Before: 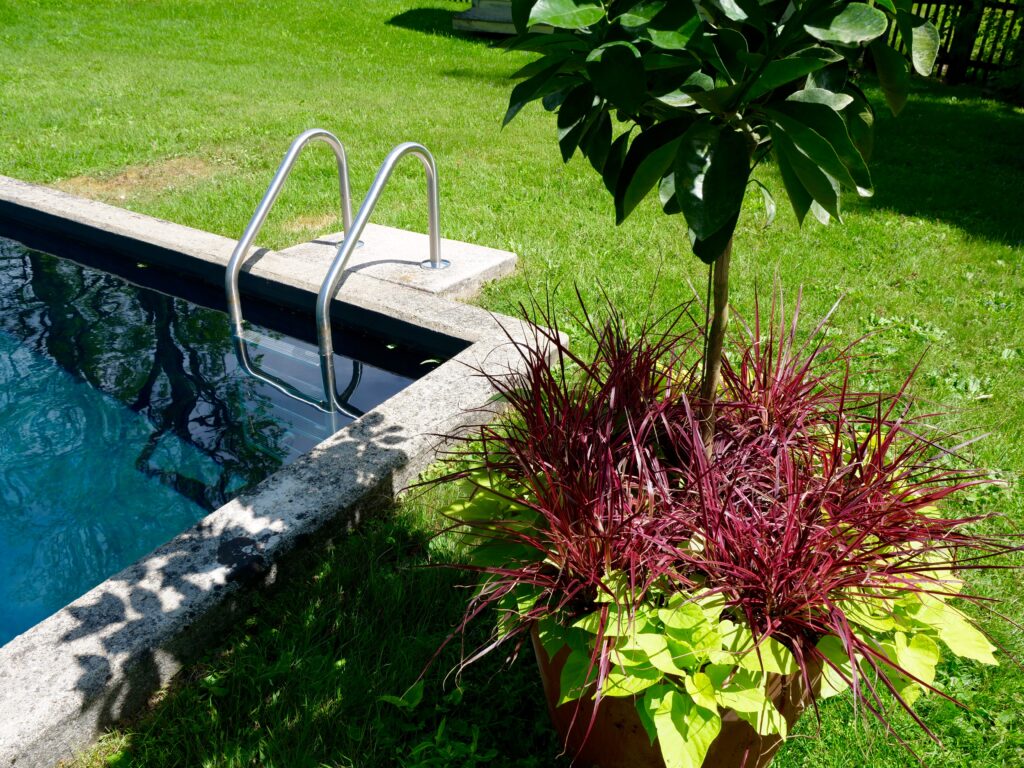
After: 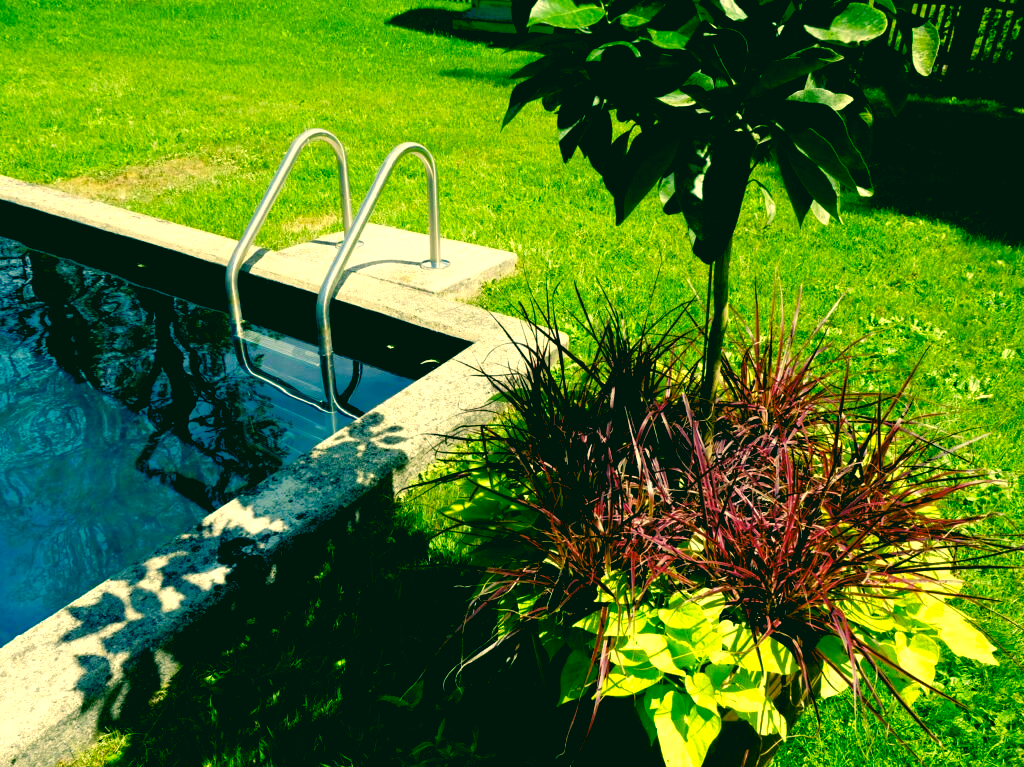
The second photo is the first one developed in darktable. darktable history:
color correction: highlights a* 1.83, highlights b* 34.02, shadows a* -36.68, shadows b* -5.48
levels: levels [0, 0.476, 0.951]
crop: bottom 0.071%
color balance rgb: shadows lift › luminance -9.41%, highlights gain › luminance 17.6%, global offset › luminance -1.45%, perceptual saturation grading › highlights -17.77%, perceptual saturation grading › mid-tones 33.1%, perceptual saturation grading › shadows 50.52%, global vibrance 24.22%
